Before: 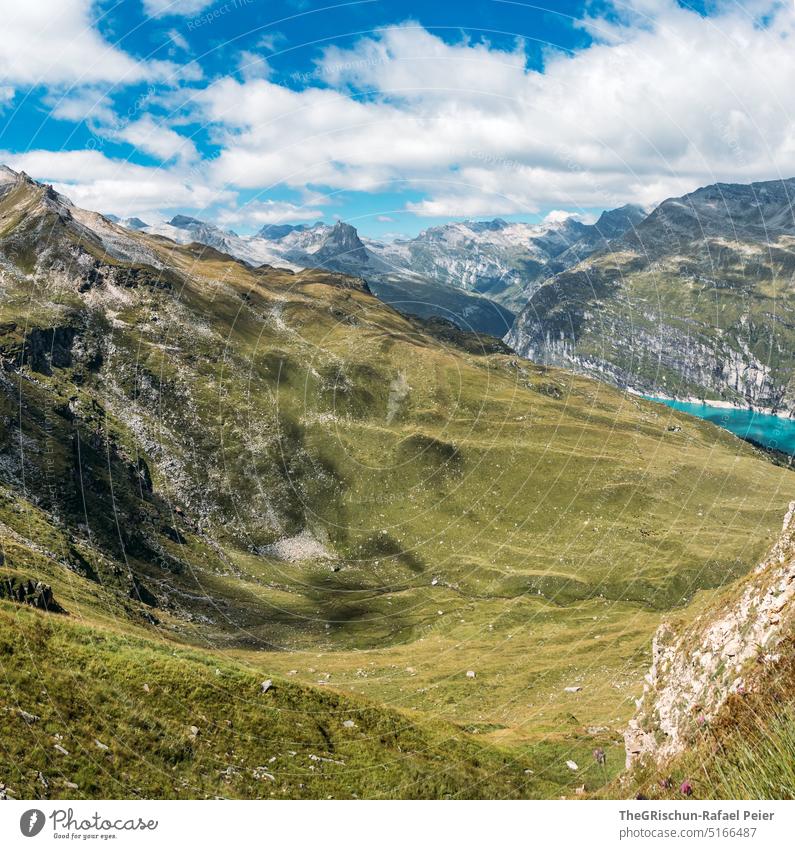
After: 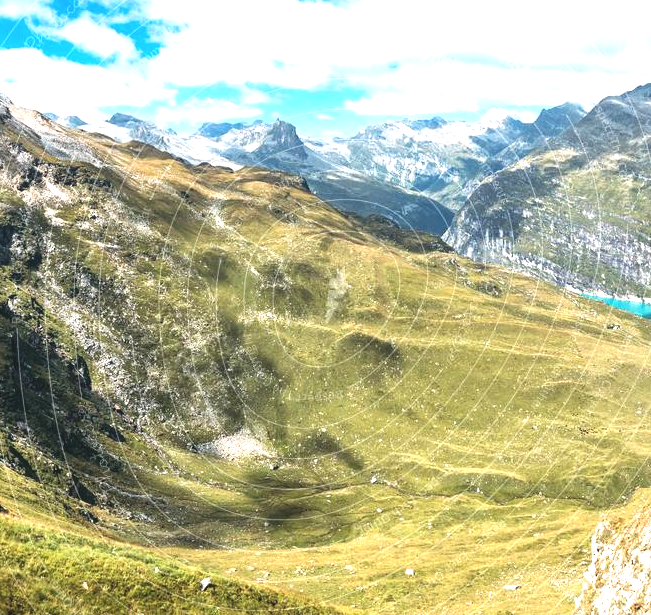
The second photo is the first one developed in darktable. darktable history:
crop: left 7.742%, top 12.073%, right 10.306%, bottom 15.399%
exposure: black level correction -0.005, exposure 1.002 EV, compensate exposure bias true, compensate highlight preservation false
